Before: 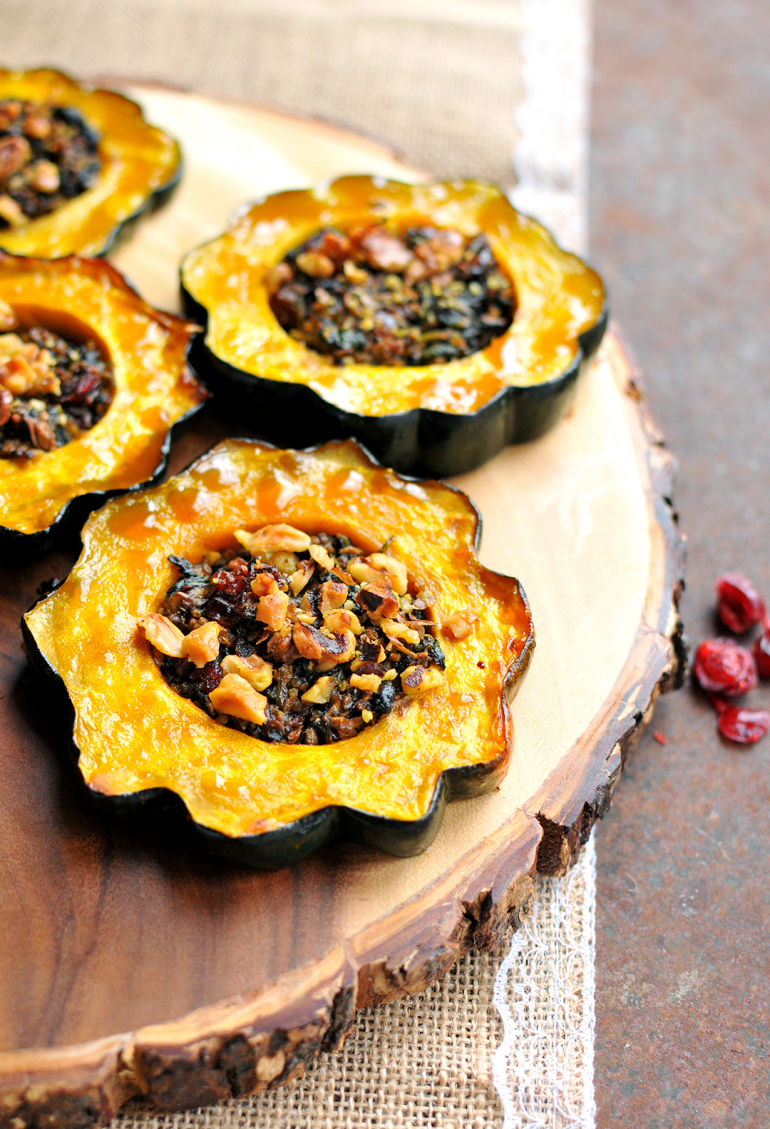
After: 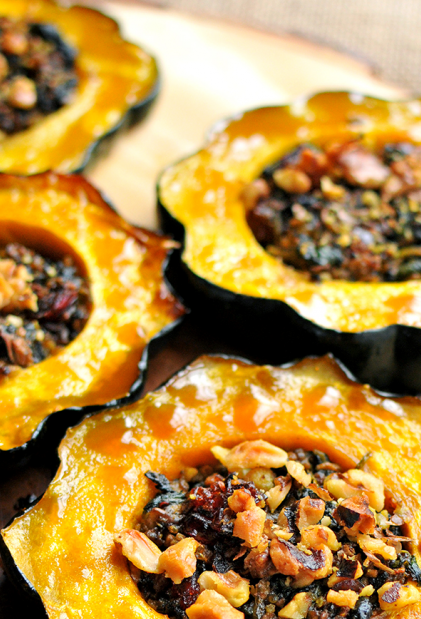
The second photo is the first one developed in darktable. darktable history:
crop and rotate: left 3.047%, top 7.509%, right 42.236%, bottom 37.598%
white balance: emerald 1
